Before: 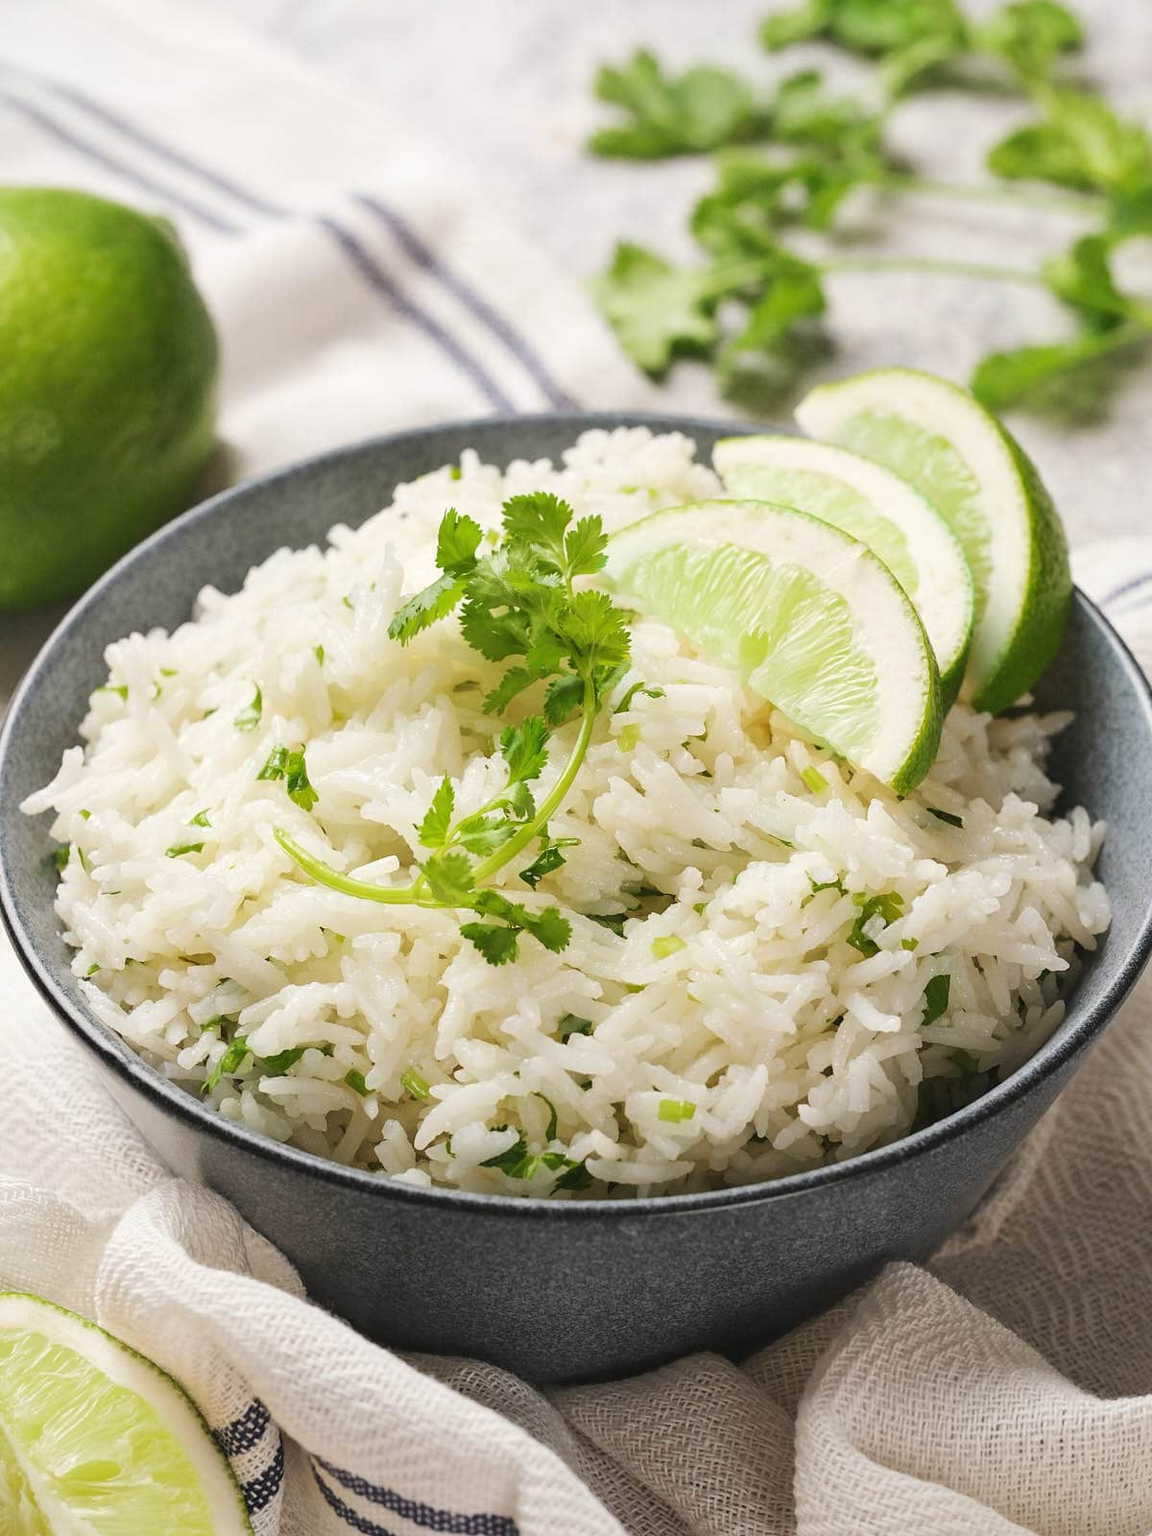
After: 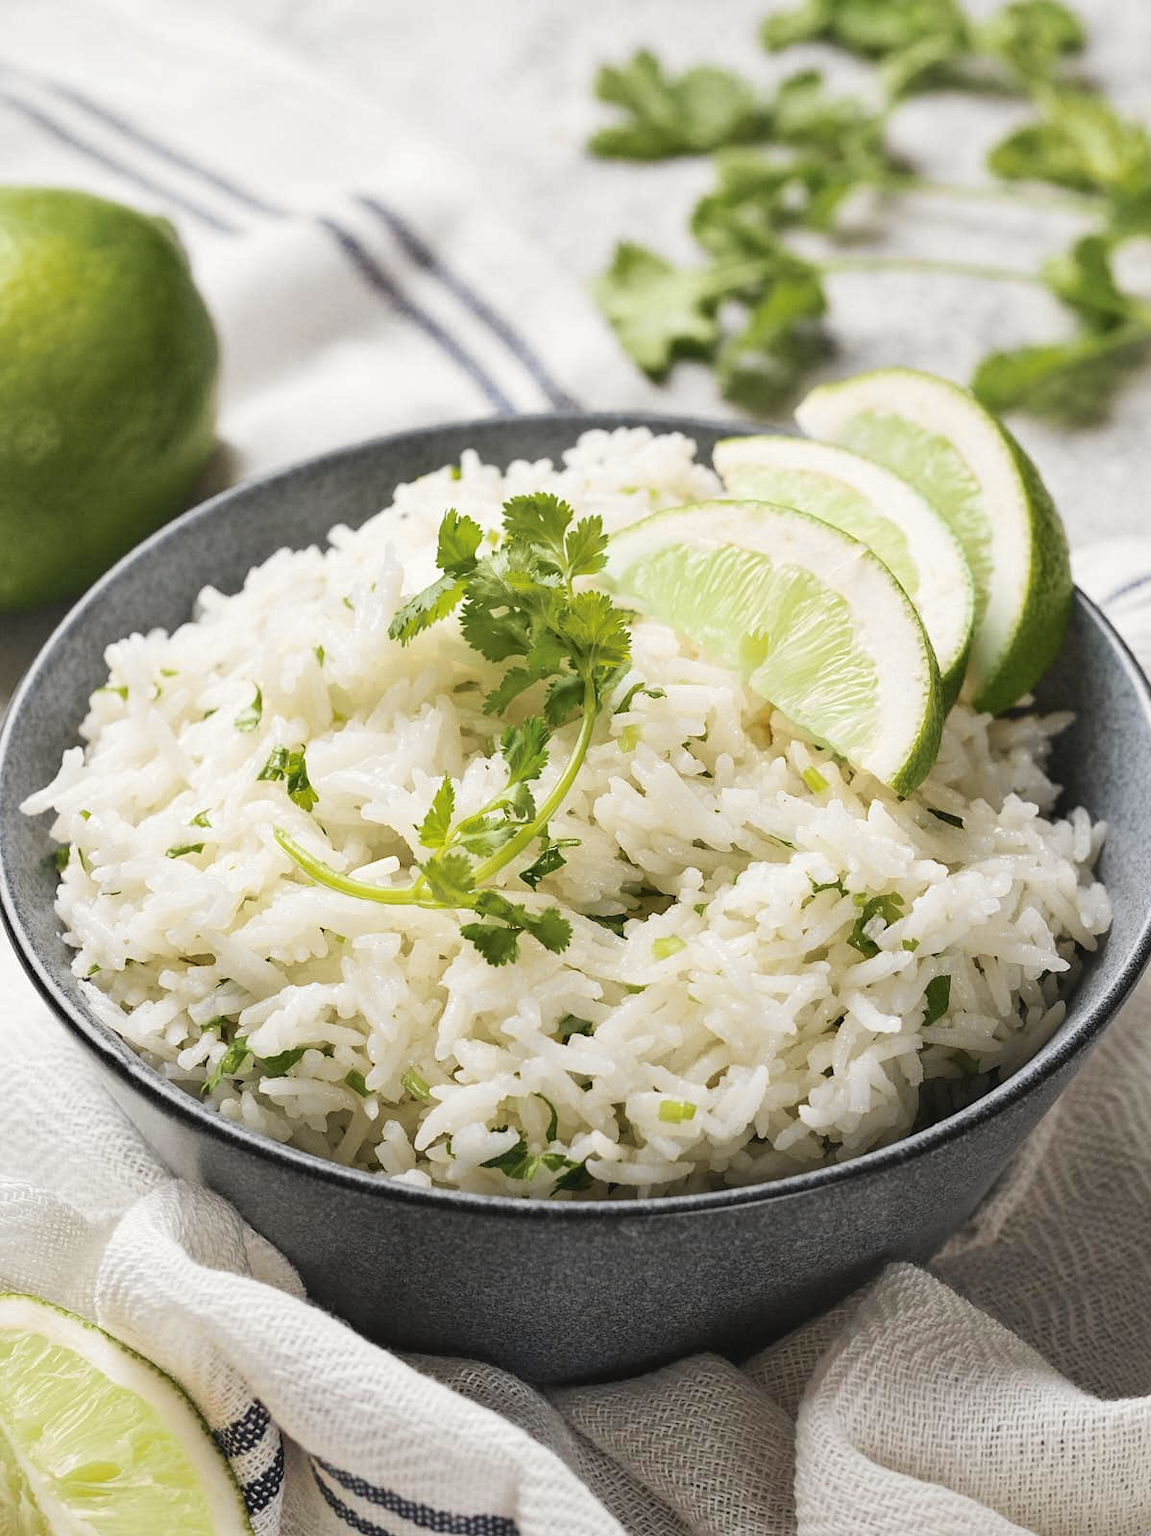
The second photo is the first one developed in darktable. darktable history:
shadows and highlights: shadows 29.61, highlights -30.47, low approximation 0.01, soften with gaussian
tone curve: curves: ch0 [(0, 0.012) (0.056, 0.046) (0.218, 0.213) (0.606, 0.62) (0.82, 0.846) (1, 1)]; ch1 [(0, 0) (0.226, 0.261) (0.403, 0.437) (0.469, 0.472) (0.495, 0.499) (0.514, 0.504) (0.545, 0.555) (0.59, 0.598) (0.714, 0.733) (1, 1)]; ch2 [(0, 0) (0.269, 0.299) (0.459, 0.45) (0.498, 0.499) (0.523, 0.512) (0.568, 0.558) (0.634, 0.617) (0.702, 0.662) (0.781, 0.775) (1, 1)], color space Lab, independent channels, preserve colors none
